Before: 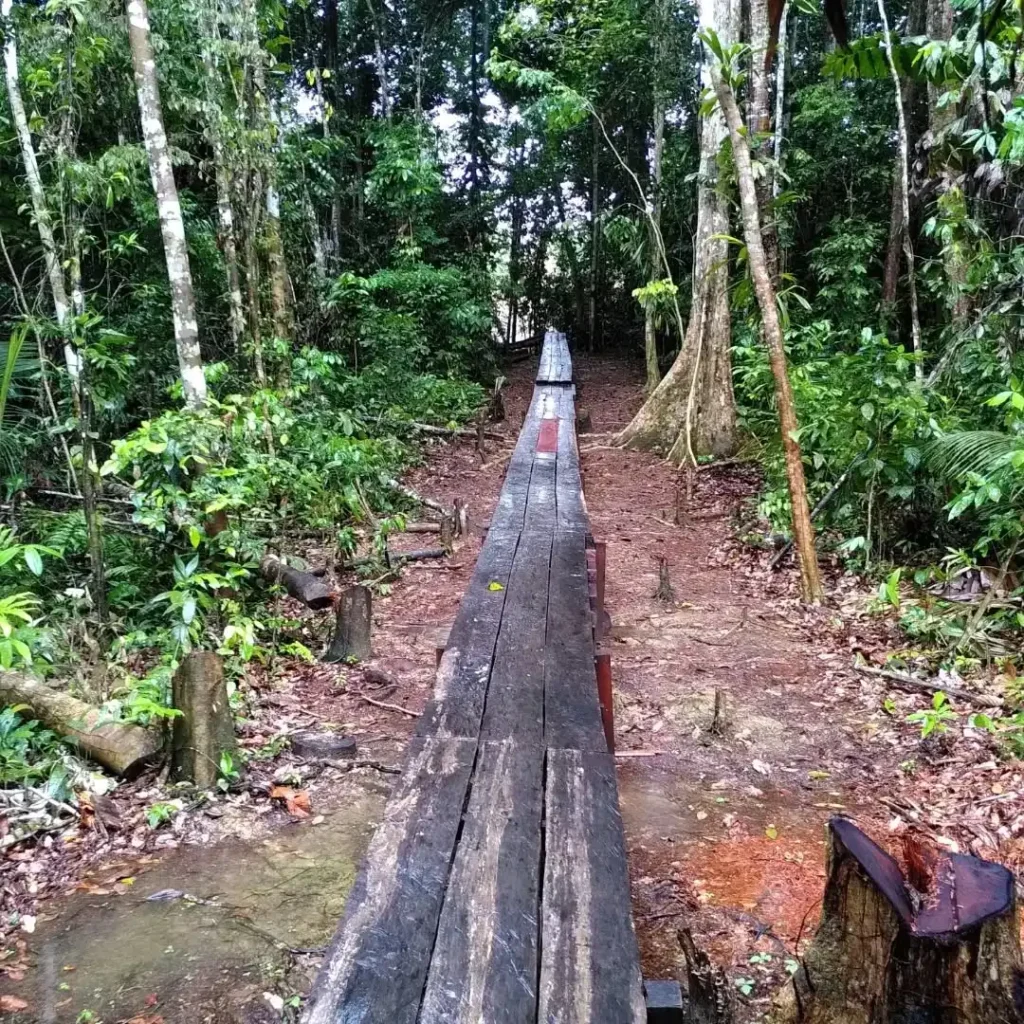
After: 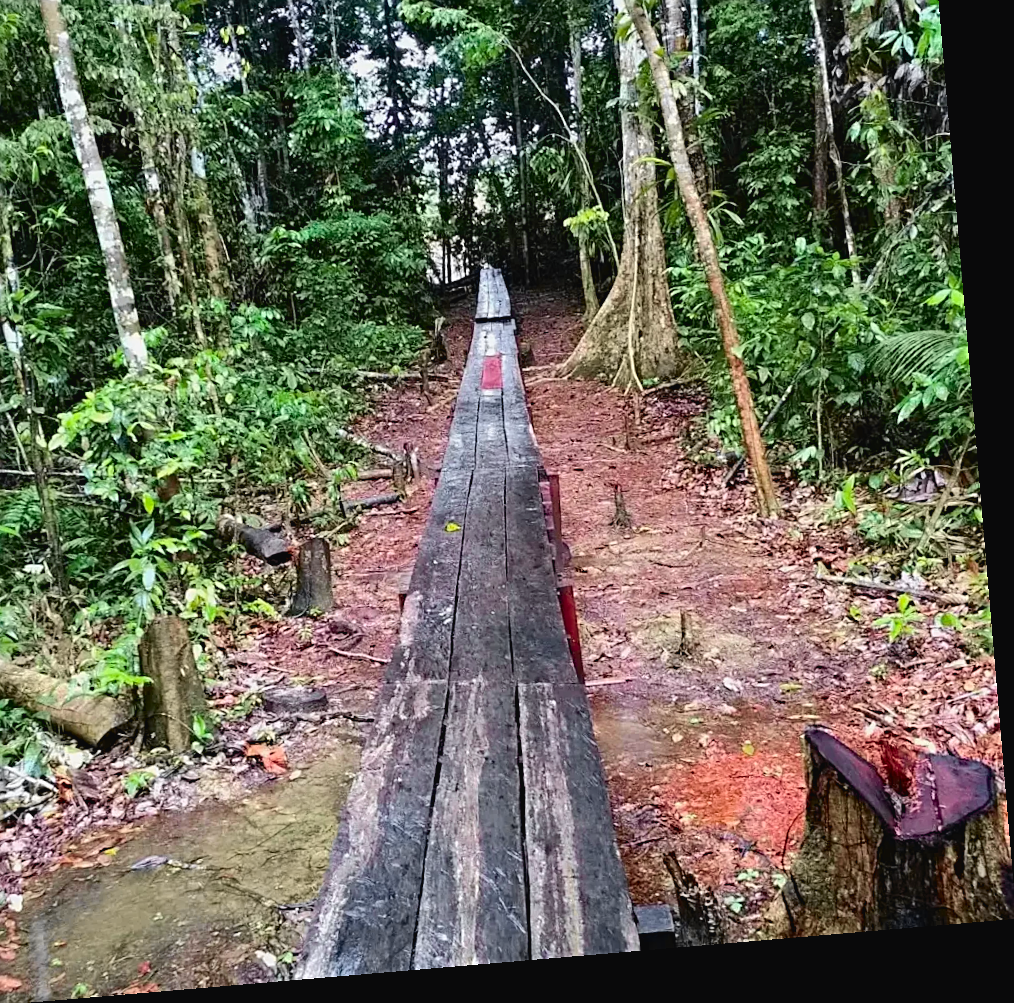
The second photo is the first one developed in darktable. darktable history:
crop and rotate: left 8.262%, top 9.226%
sharpen: on, module defaults
haze removal: compatibility mode true, adaptive false
tone curve: curves: ch0 [(0.003, 0) (0.066, 0.031) (0.163, 0.112) (0.264, 0.238) (0.395, 0.408) (0.517, 0.56) (0.684, 0.734) (0.791, 0.814) (1, 1)]; ch1 [(0, 0) (0.164, 0.115) (0.337, 0.332) (0.39, 0.398) (0.464, 0.461) (0.501, 0.5) (0.507, 0.5) (0.534, 0.532) (0.577, 0.59) (0.652, 0.681) (0.733, 0.749) (0.811, 0.796) (1, 1)]; ch2 [(0, 0) (0.337, 0.382) (0.464, 0.476) (0.501, 0.5) (0.527, 0.54) (0.551, 0.565) (0.6, 0.59) (0.687, 0.675) (1, 1)], color space Lab, independent channels, preserve colors none
contrast brightness saturation: contrast -0.11
rotate and perspective: rotation -4.86°, automatic cropping off
color balance rgb: perceptual saturation grading › global saturation 10%, global vibrance 10%
